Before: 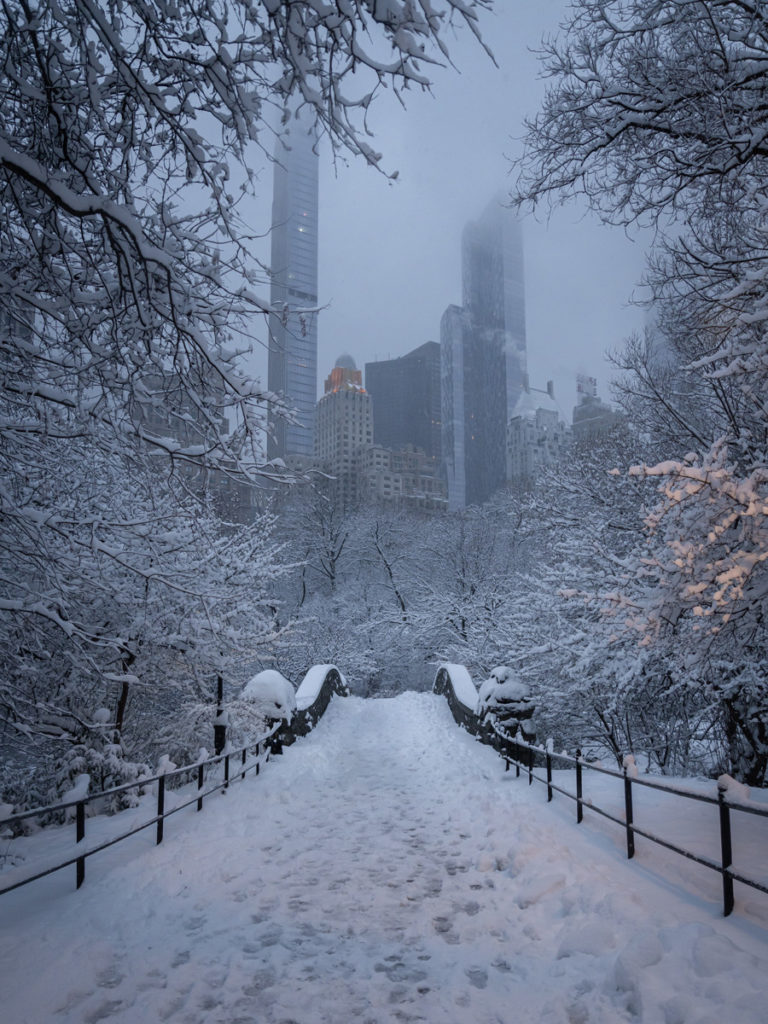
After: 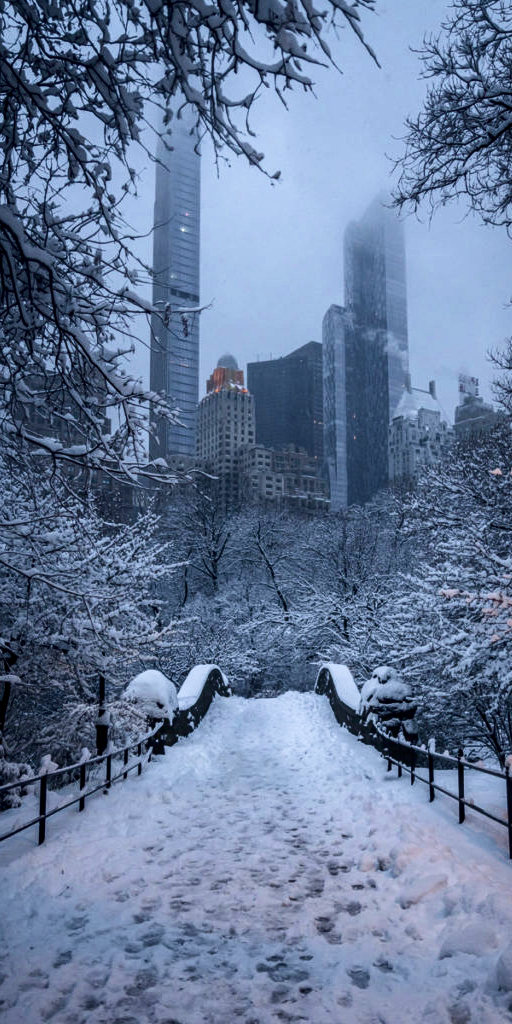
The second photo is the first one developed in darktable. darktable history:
local contrast: on, module defaults
crop and rotate: left 15.446%, right 17.836%
contrast brightness saturation: contrast 0.32, brightness -0.08, saturation 0.17
velvia: on, module defaults
